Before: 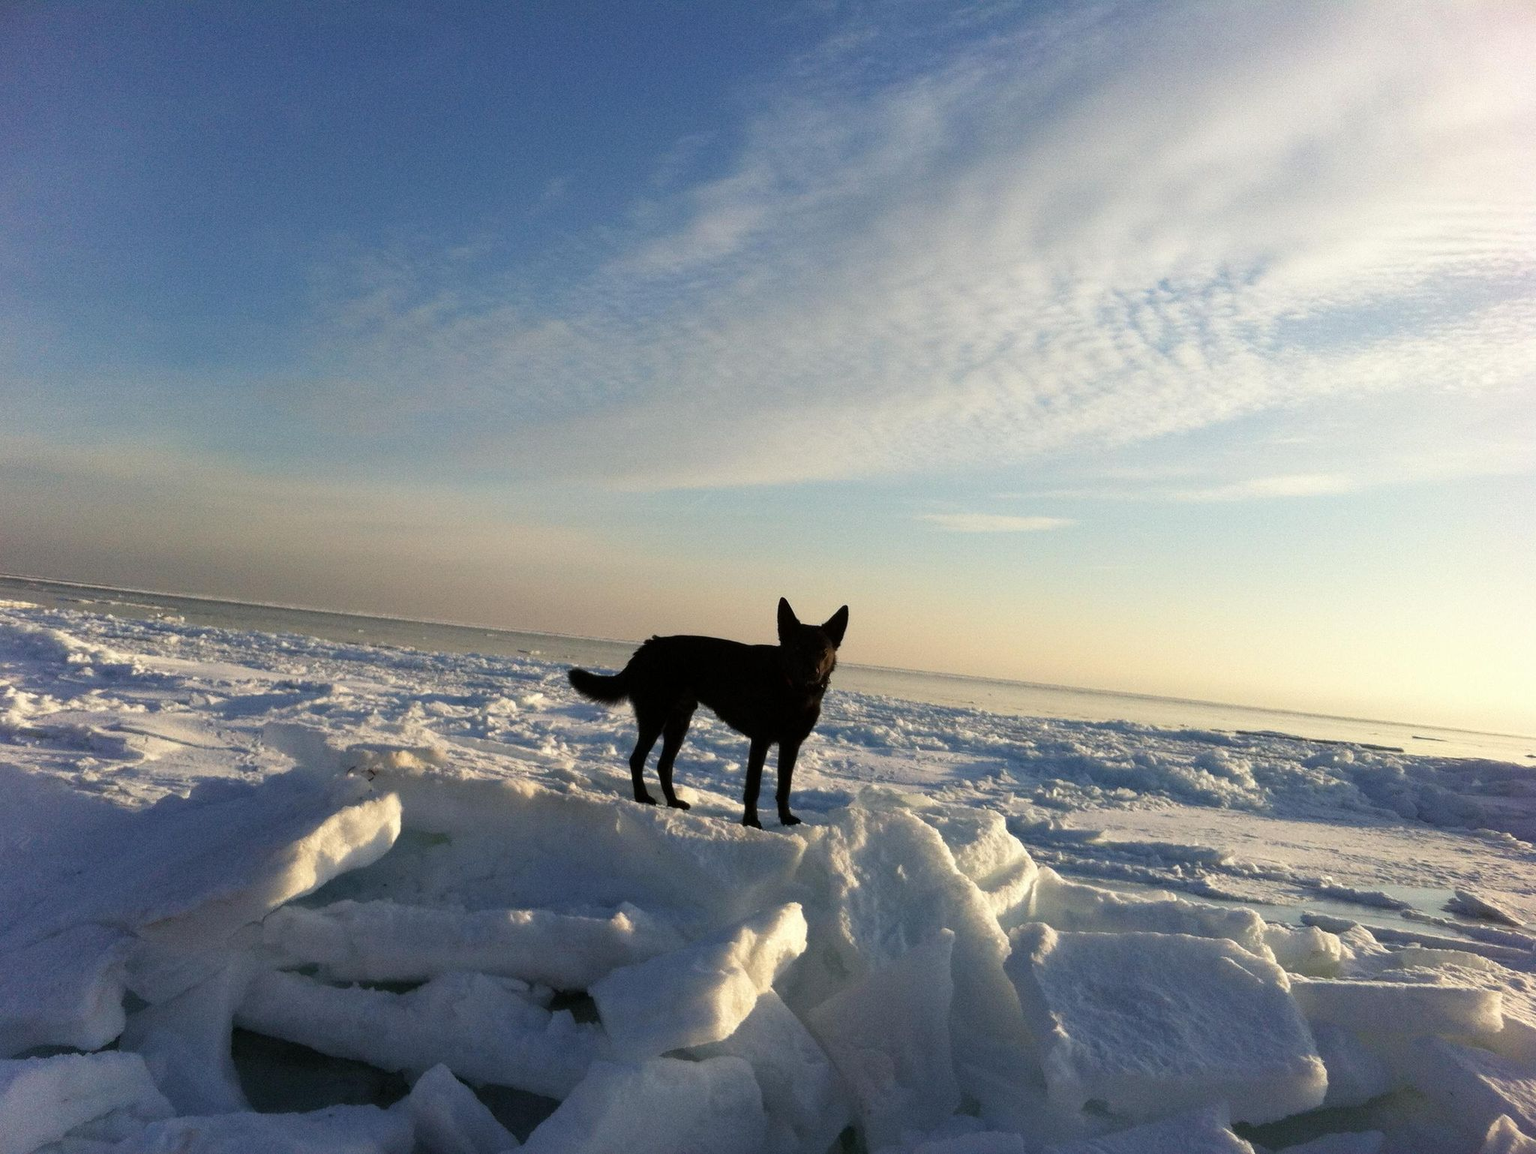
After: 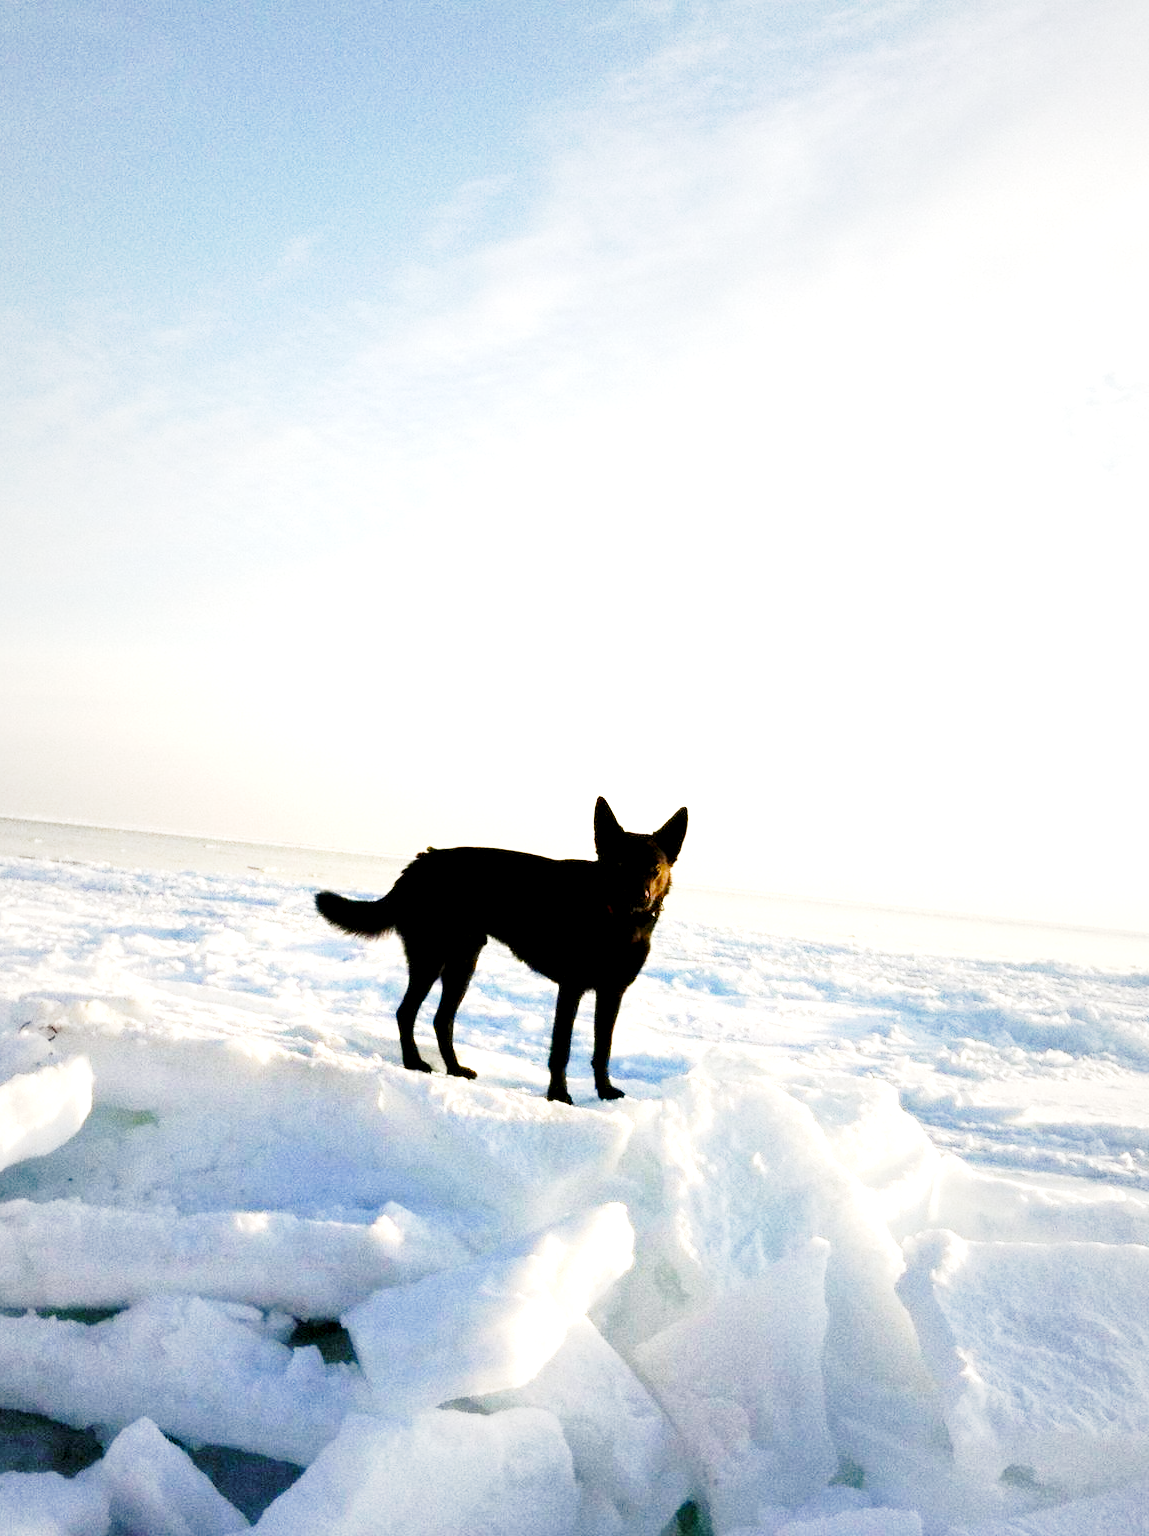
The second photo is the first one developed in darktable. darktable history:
color balance rgb: shadows lift › chroma 1%, shadows lift › hue 240.84°, highlights gain › chroma 2%, highlights gain › hue 73.2°, global offset › luminance -0.5%, perceptual saturation grading › global saturation 20%, perceptual saturation grading › highlights -25%, perceptual saturation grading › shadows 50%, global vibrance 15%
vignetting: fall-off start 18.21%, fall-off radius 137.95%, brightness -0.207, center (-0.078, 0.066), width/height ratio 0.62, shape 0.59
exposure: black level correction 0.001, exposure 2 EV, compensate highlight preservation false
crop: left 21.674%, right 22.086%
base curve: curves: ch0 [(0, 0) (0.028, 0.03) (0.121, 0.232) (0.46, 0.748) (0.859, 0.968) (1, 1)], preserve colors none
